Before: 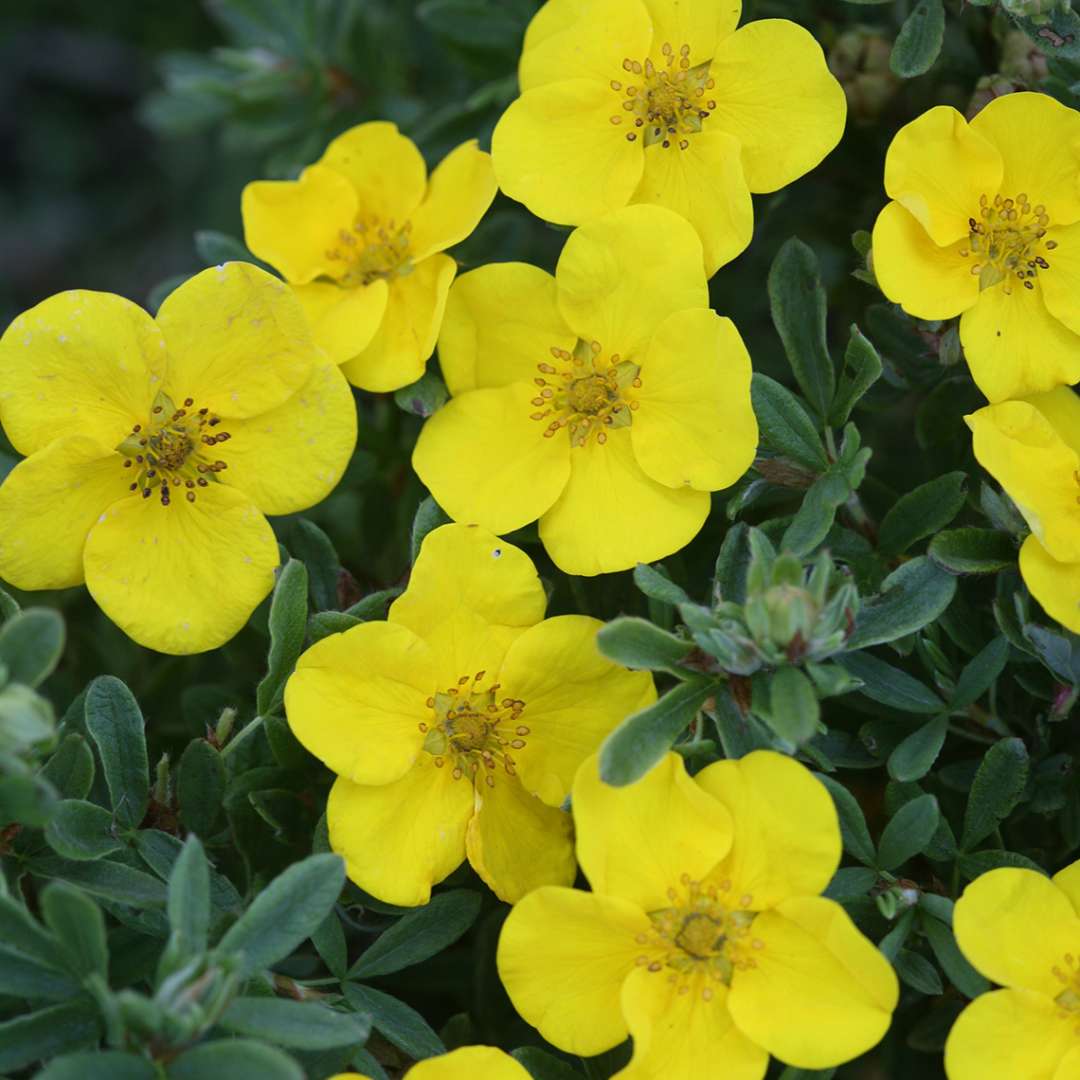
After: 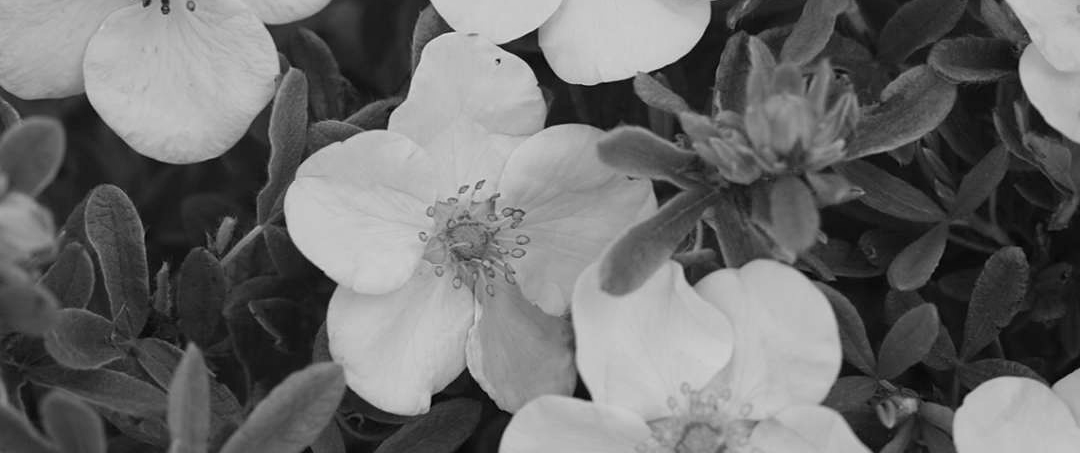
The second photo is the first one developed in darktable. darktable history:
crop: top 45.551%, bottom 12.262%
color balance: mode lift, gamma, gain (sRGB)
sharpen: amount 0.2
color zones: curves: ch0 [(0.004, 0.588) (0.116, 0.636) (0.259, 0.476) (0.423, 0.464) (0.75, 0.5)]; ch1 [(0, 0) (0.143, 0) (0.286, 0) (0.429, 0) (0.571, 0) (0.714, 0) (0.857, 0)]
